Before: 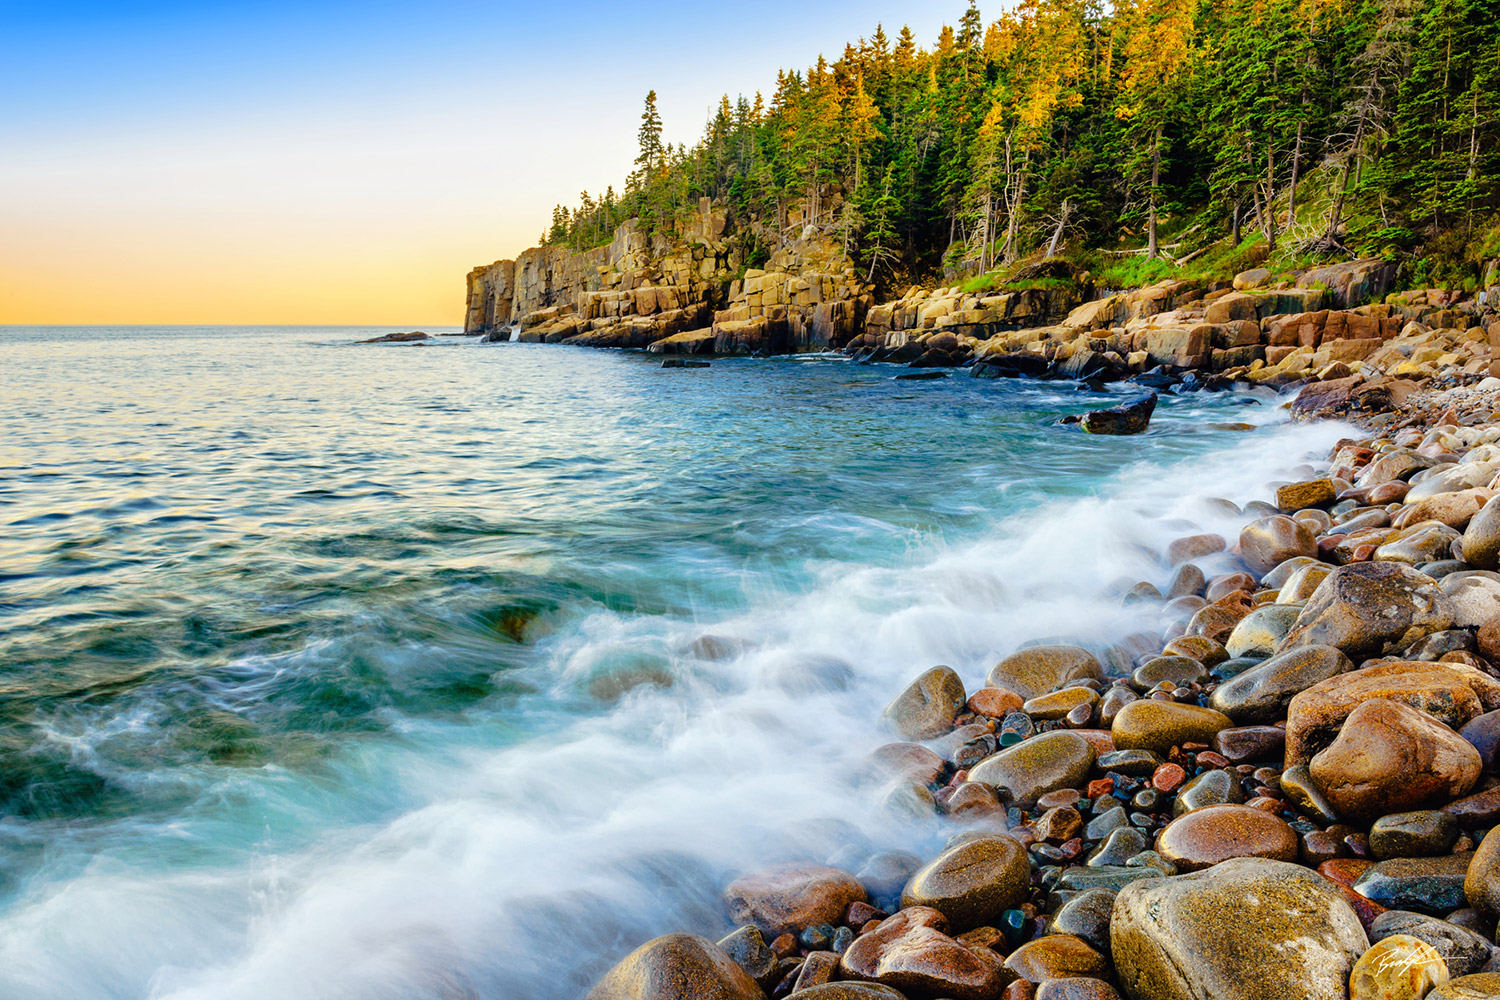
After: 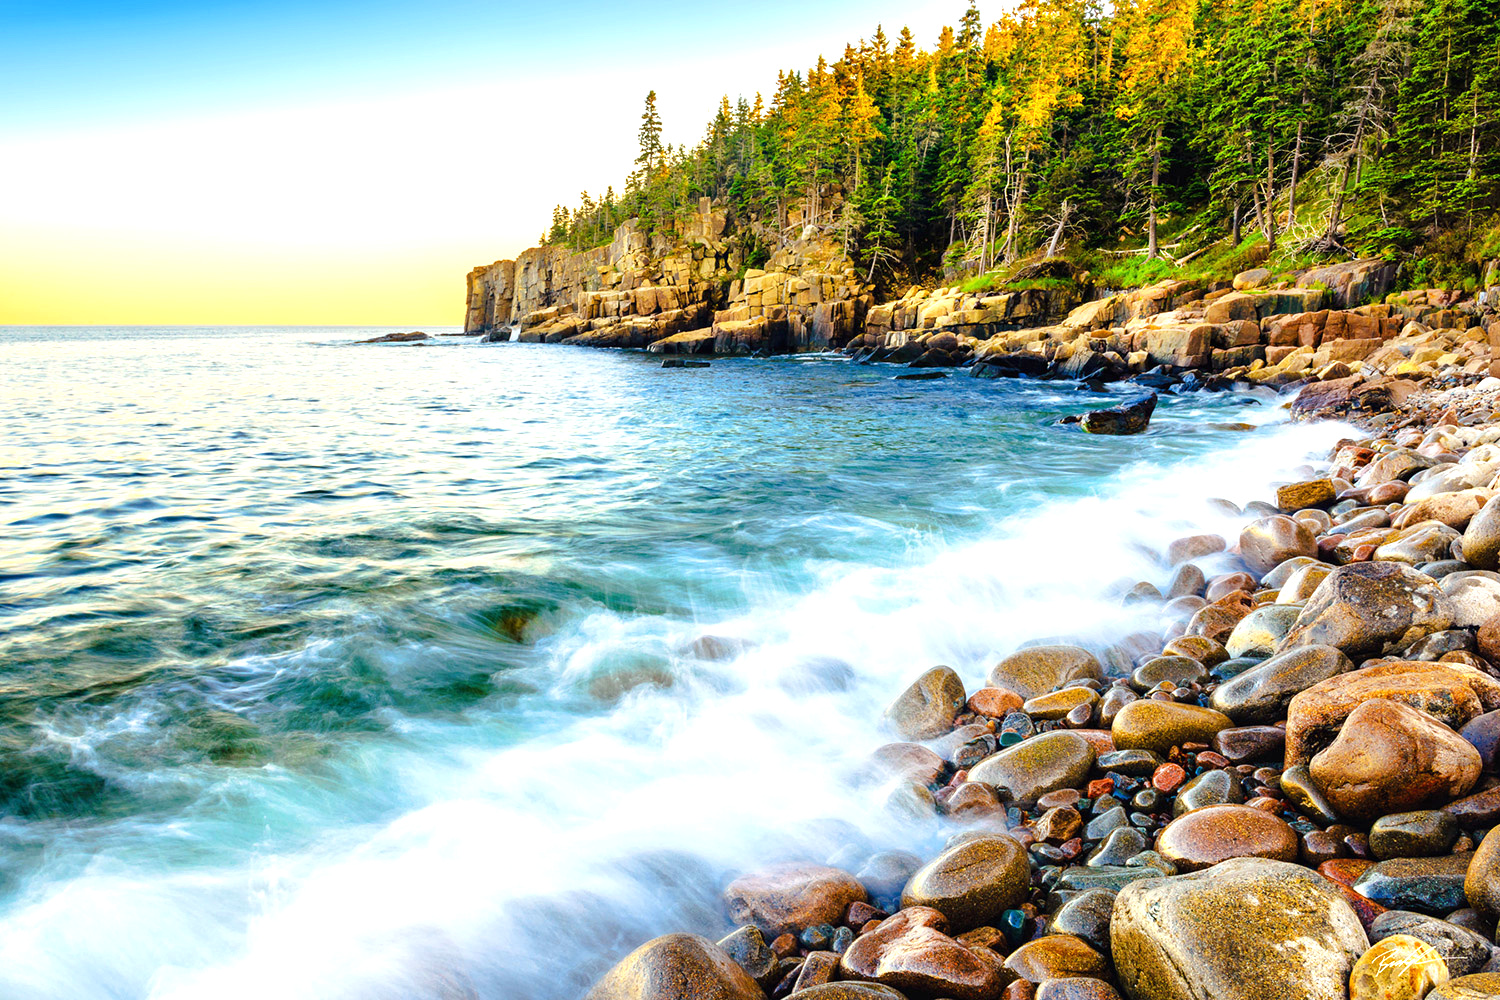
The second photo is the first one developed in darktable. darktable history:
exposure: exposure 0.665 EV, compensate highlight preservation false
